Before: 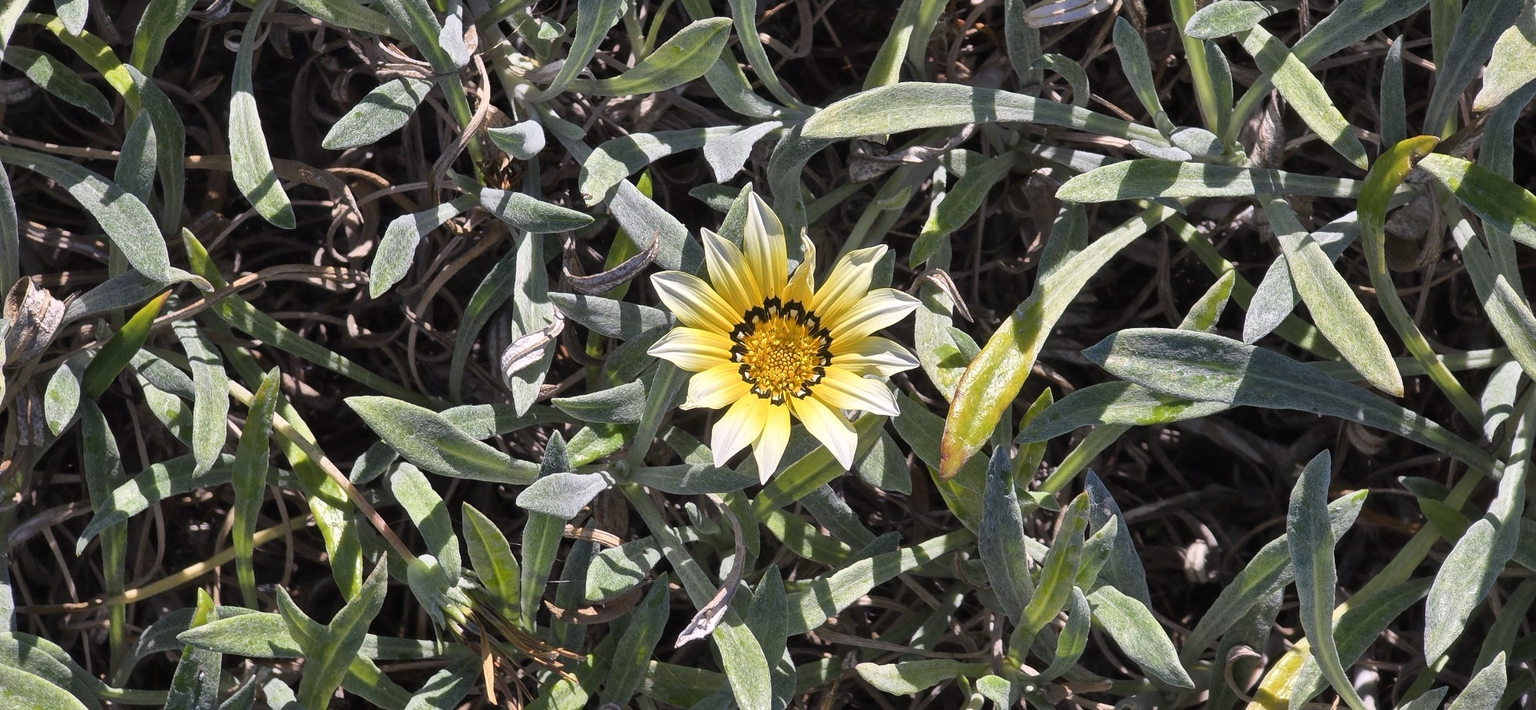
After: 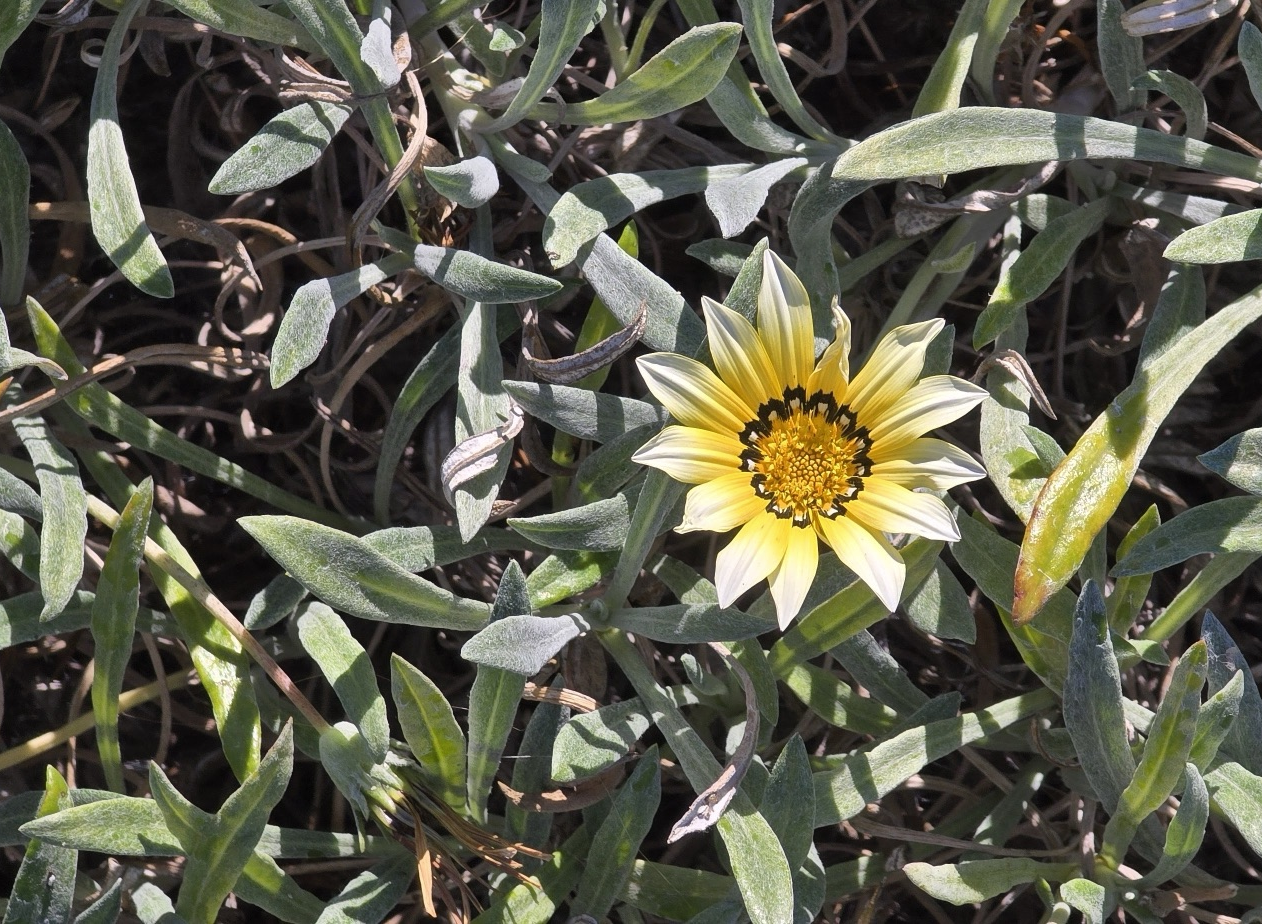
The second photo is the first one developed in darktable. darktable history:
crop: left 10.574%, right 26.29%
shadows and highlights: radius 126.05, shadows 21.05, highlights -22.97, low approximation 0.01
